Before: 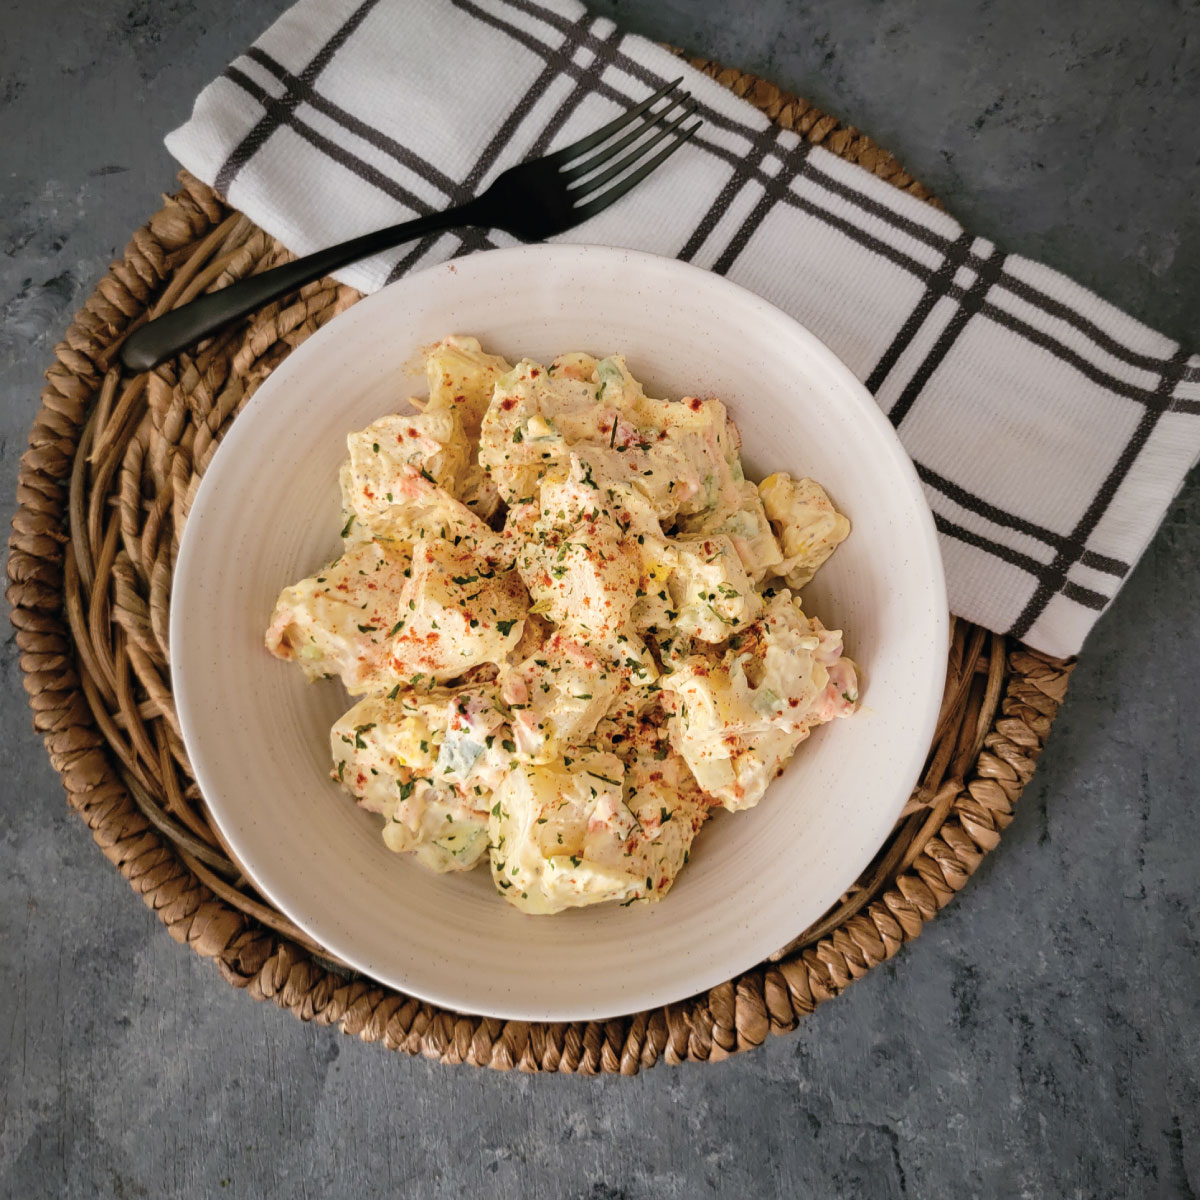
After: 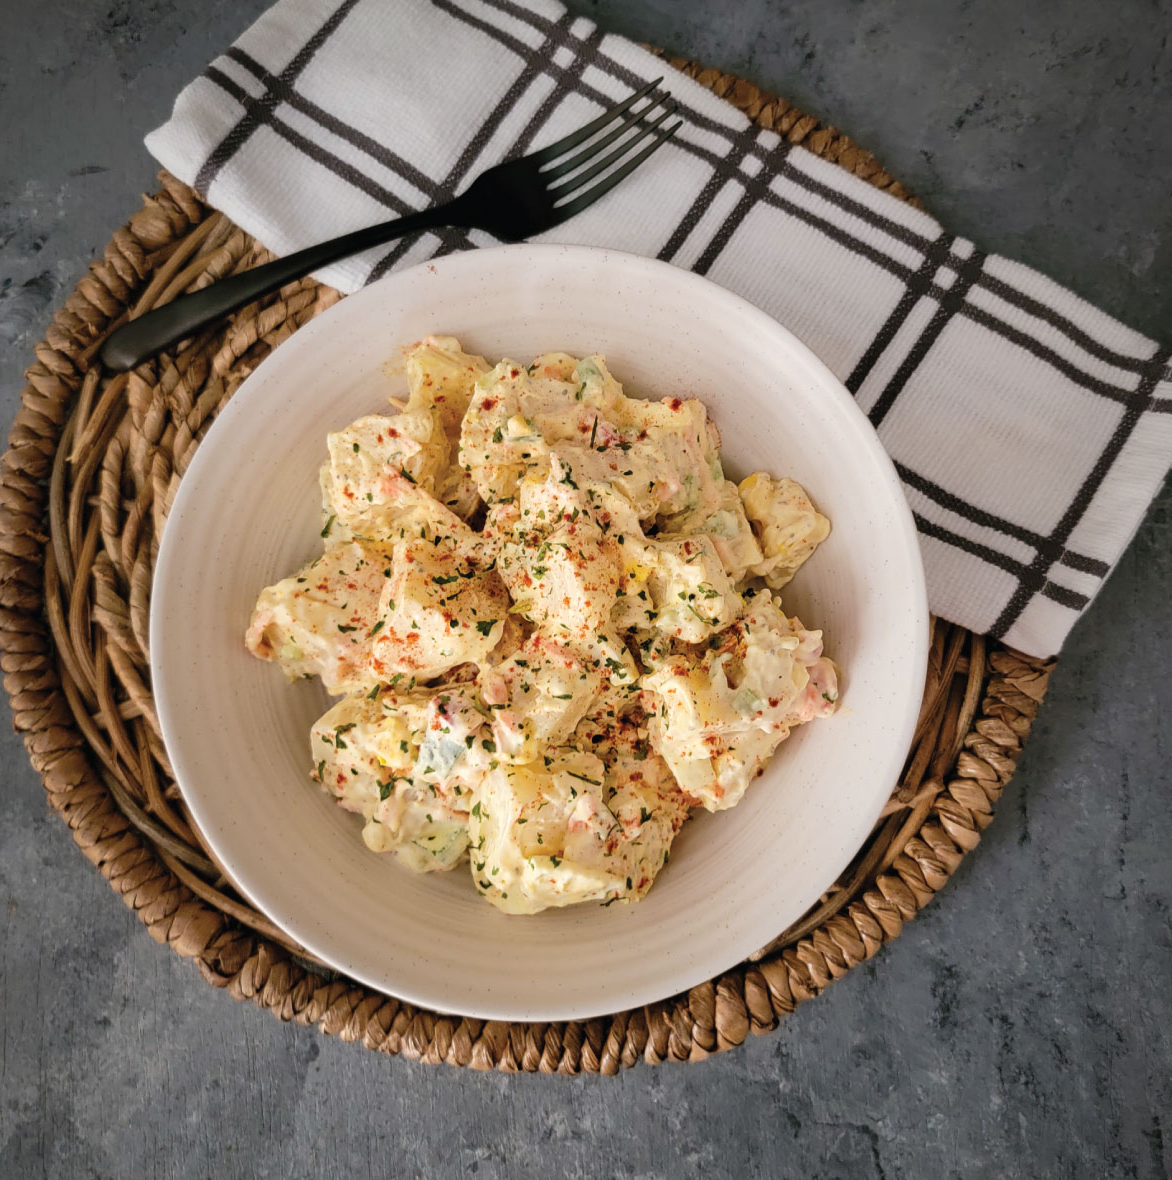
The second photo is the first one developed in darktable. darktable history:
crop and rotate: left 1.731%, right 0.55%, bottom 1.637%
